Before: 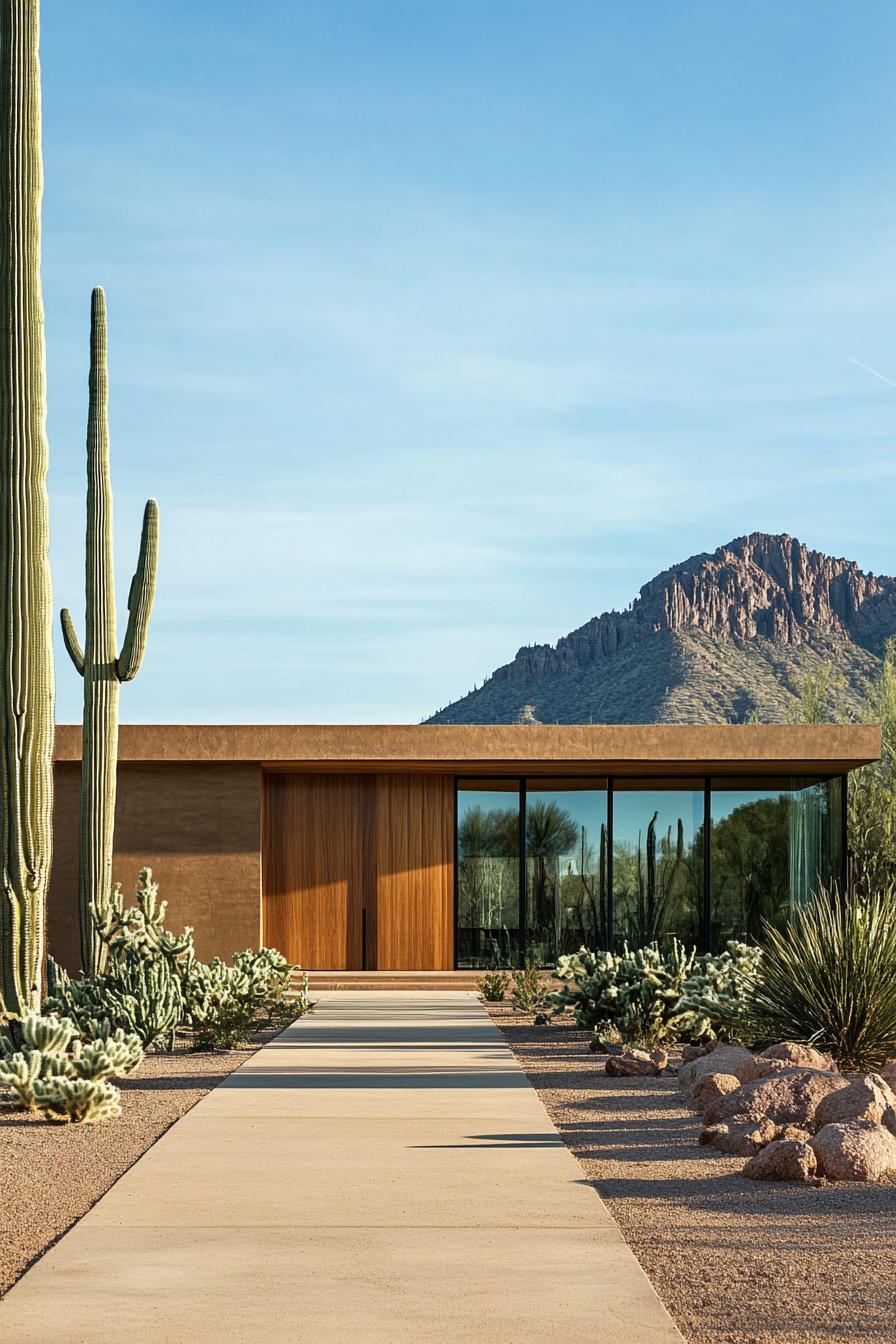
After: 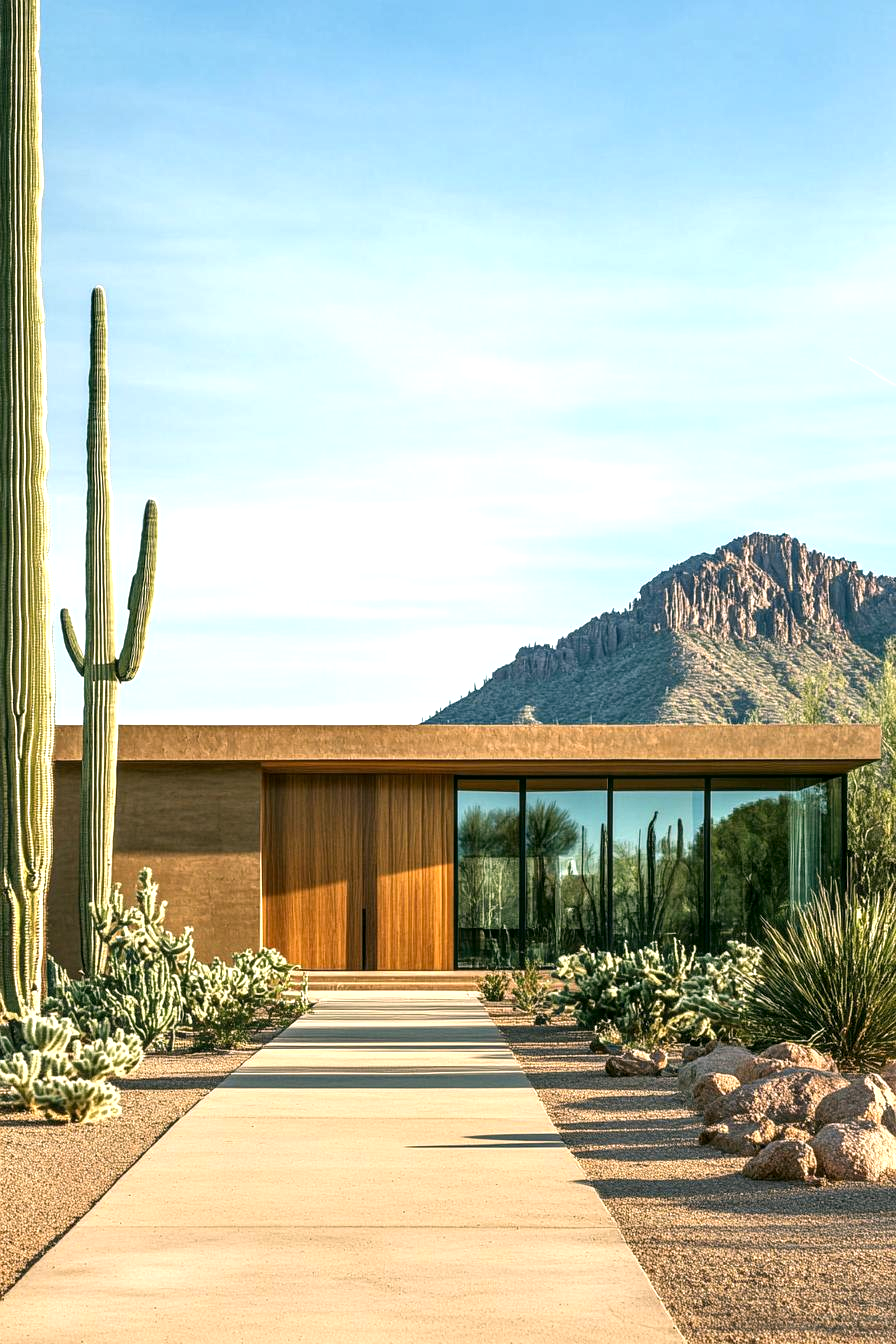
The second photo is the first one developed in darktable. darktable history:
color correction: highlights a* 3.98, highlights b* 4.91, shadows a* -7.91, shadows b* 4.72
exposure: black level correction 0, exposure 0.596 EV, compensate exposure bias true, compensate highlight preservation false
local contrast: on, module defaults
